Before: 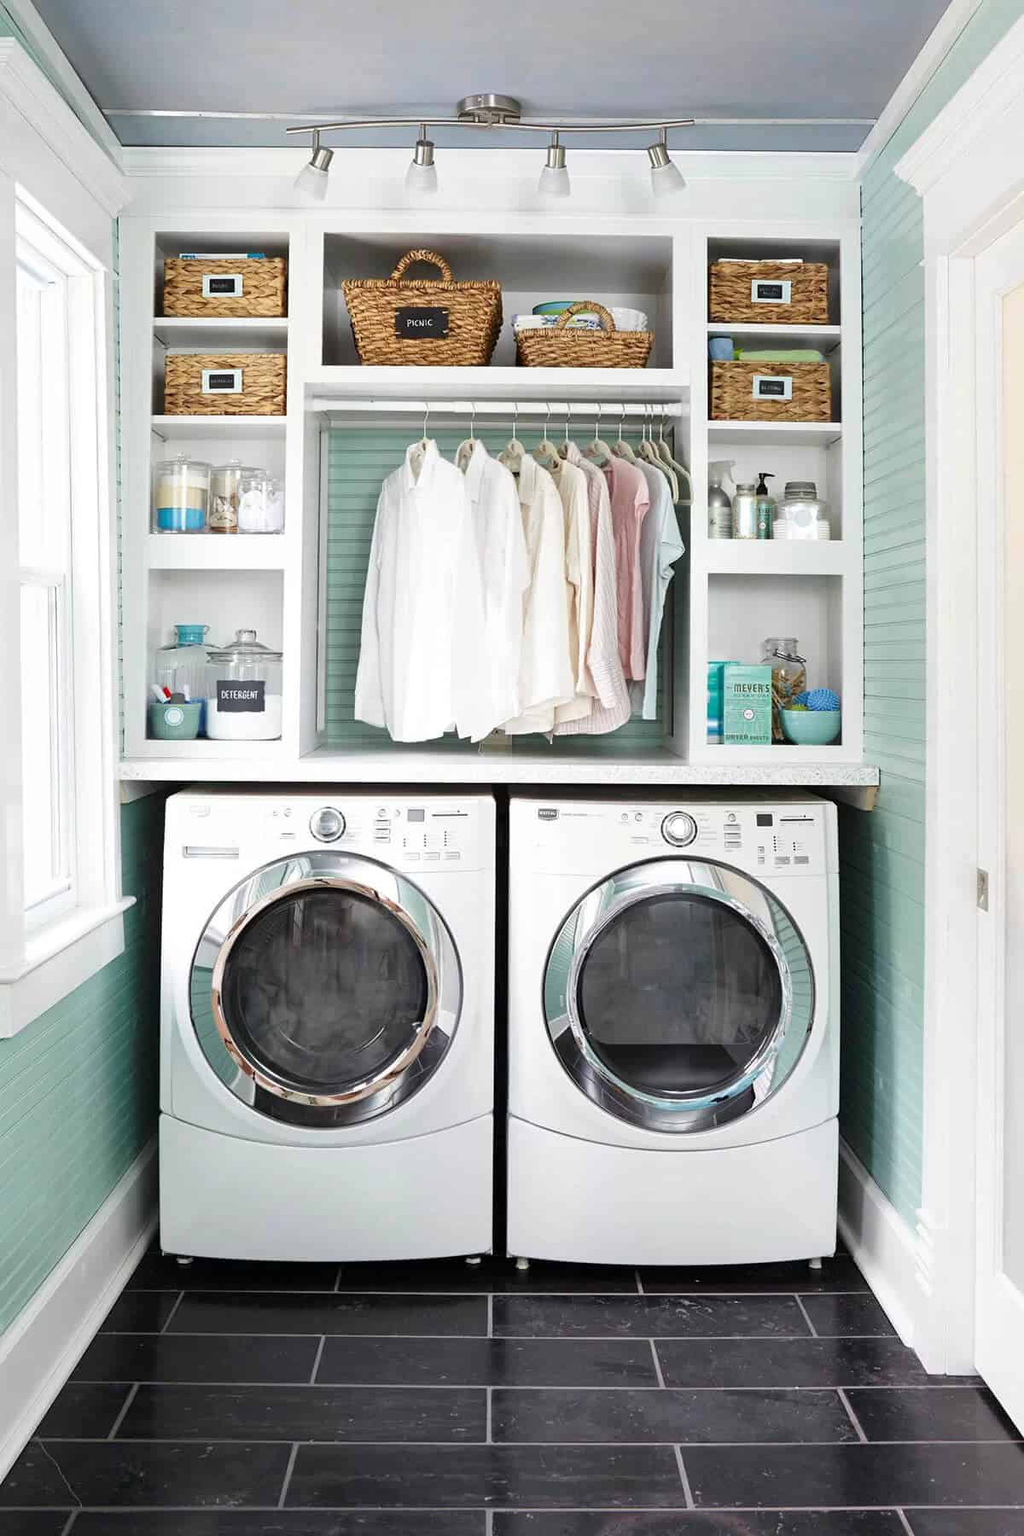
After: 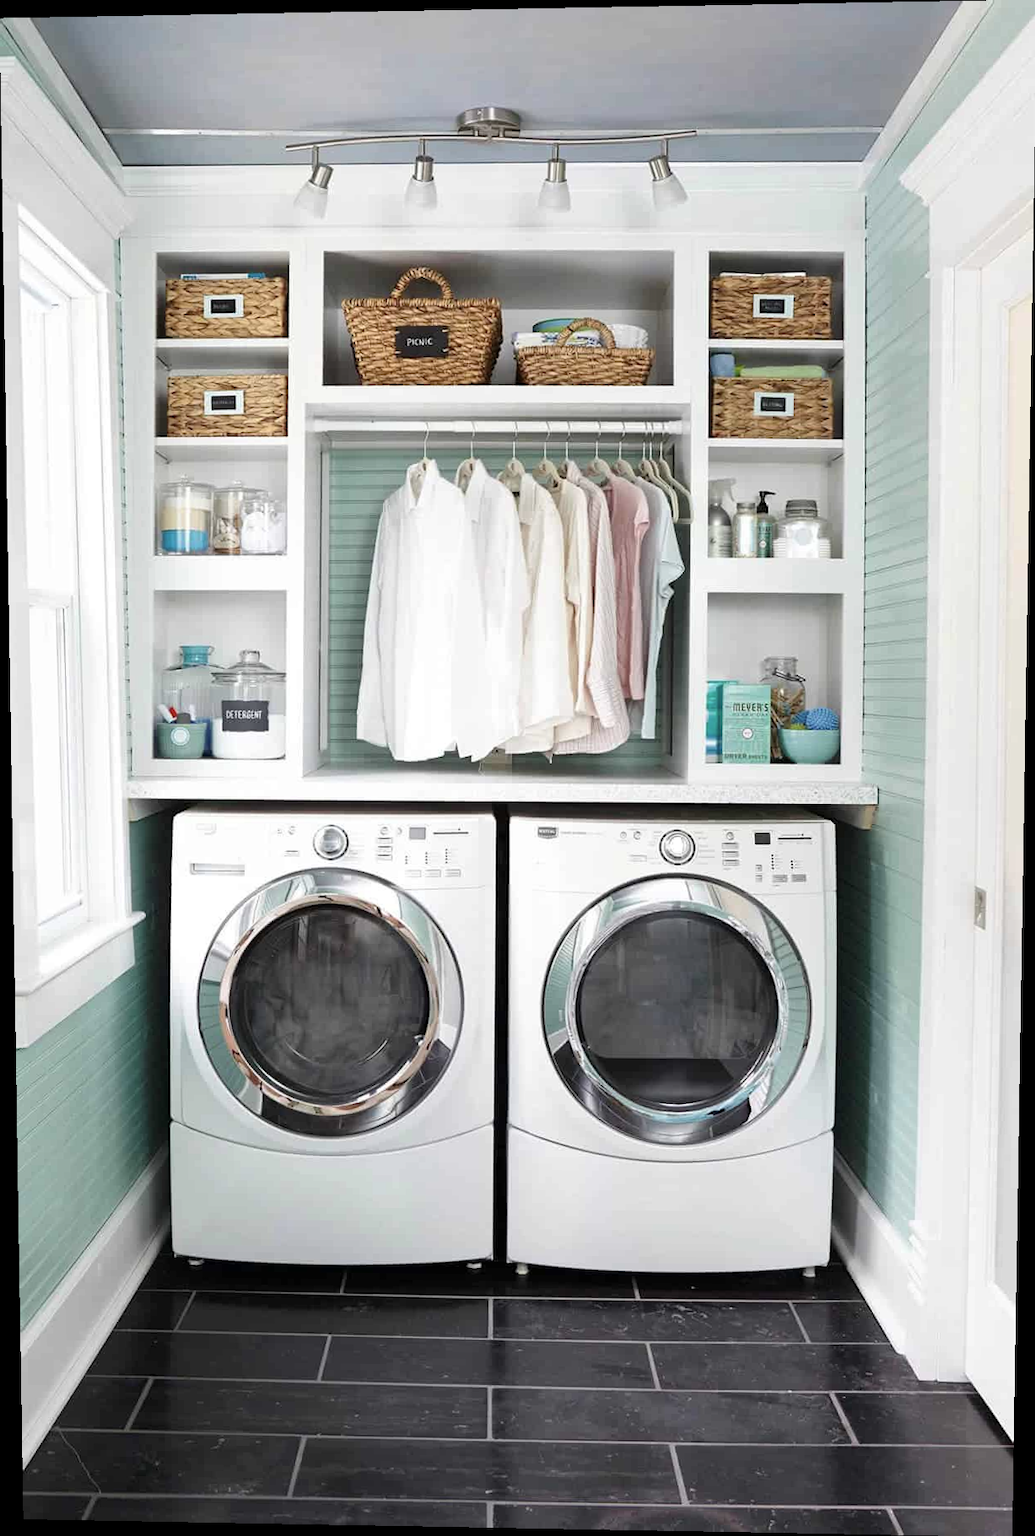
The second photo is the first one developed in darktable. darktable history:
color correction: saturation 0.85
rotate and perspective: lens shift (vertical) 0.048, lens shift (horizontal) -0.024, automatic cropping off
